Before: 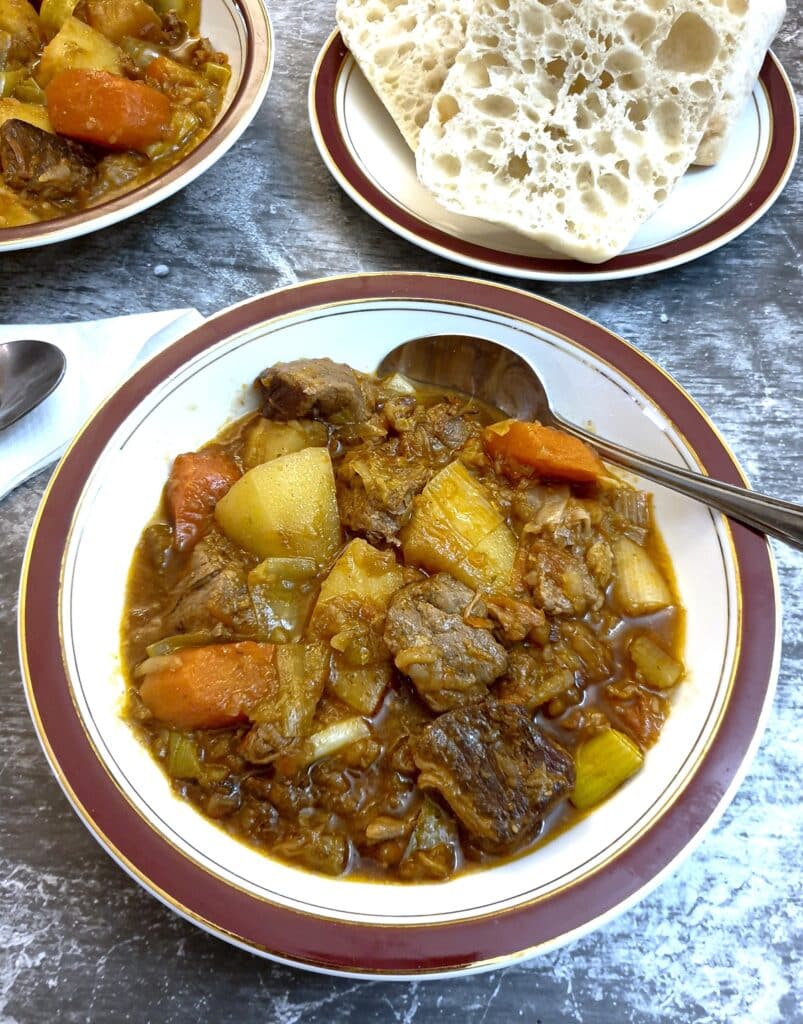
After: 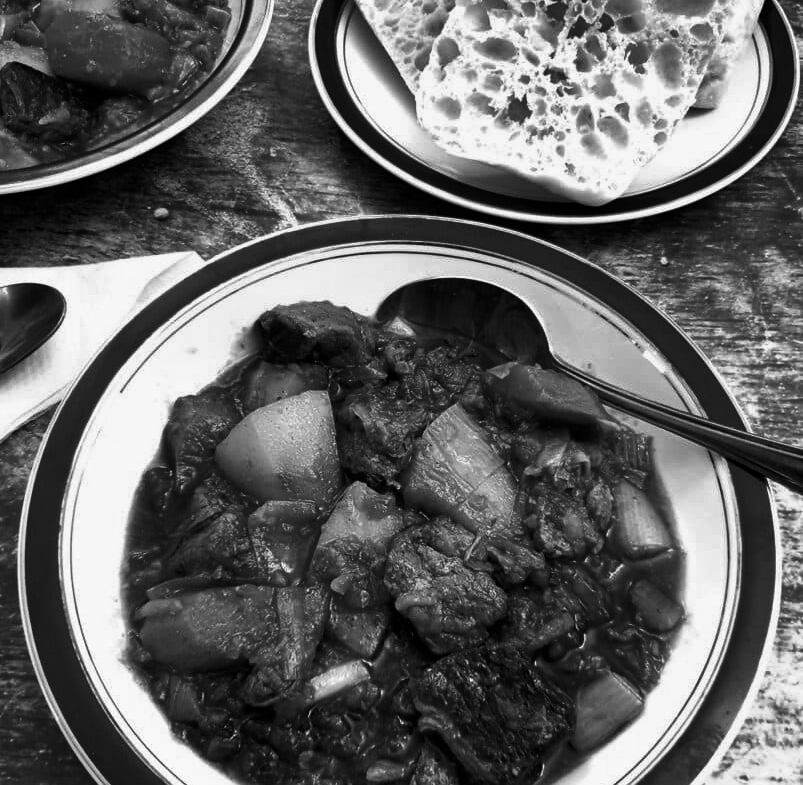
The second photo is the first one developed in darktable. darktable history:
contrast brightness saturation: contrast -0.027, brightness -0.6, saturation -0.997
crop: top 5.624%, bottom 17.695%
shadows and highlights: radius 102.91, shadows 50.71, highlights -65.94, soften with gaussian
